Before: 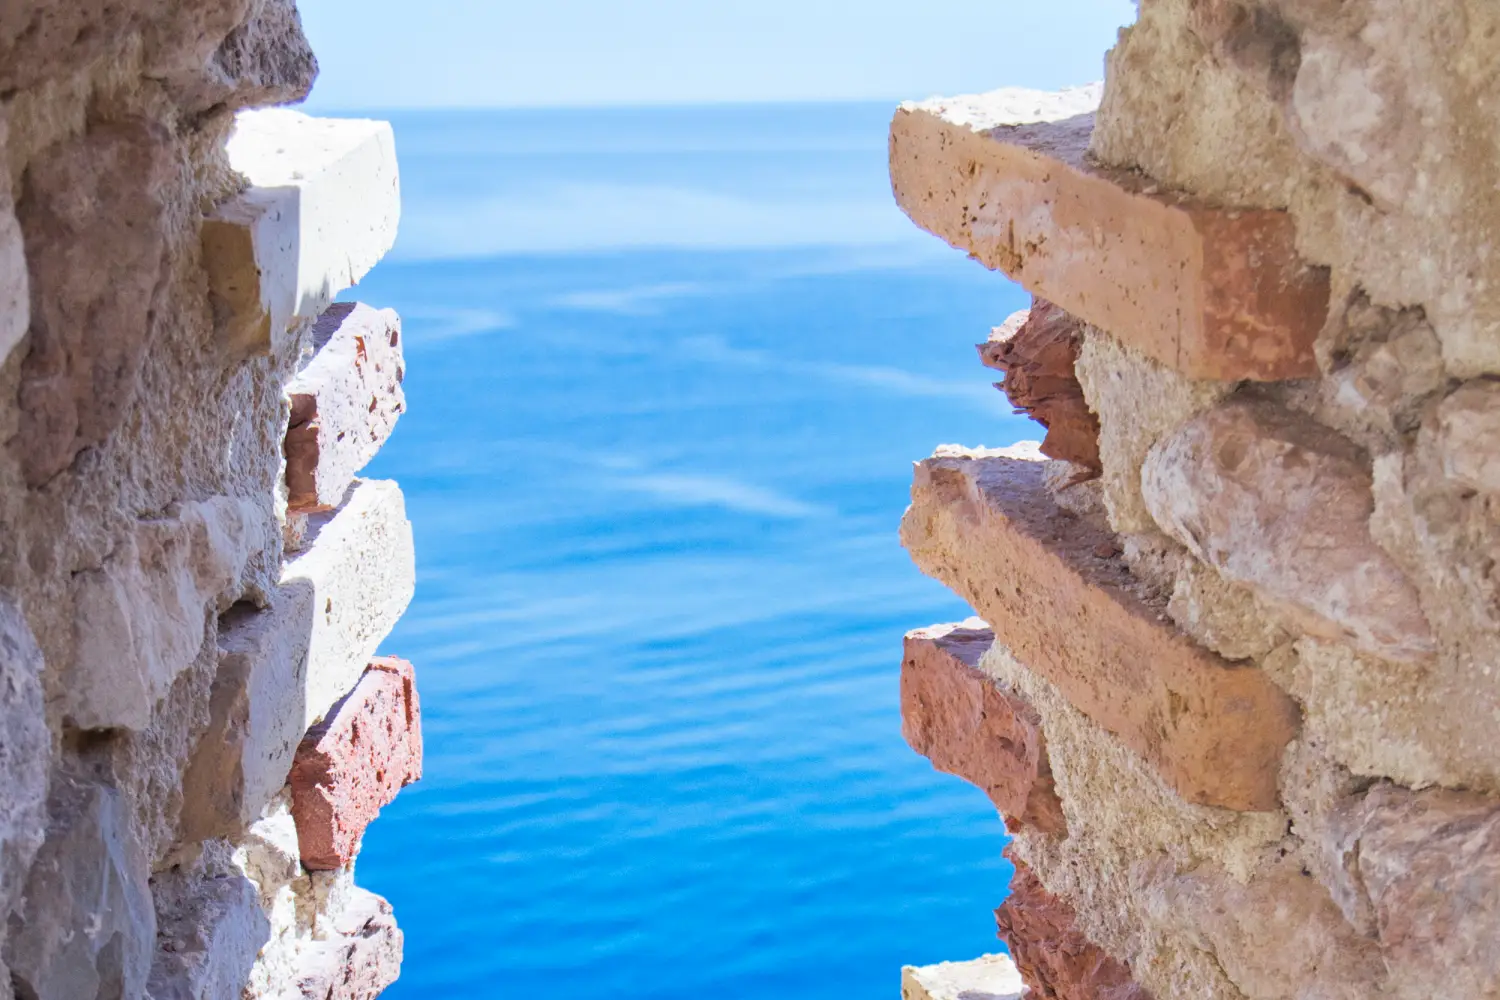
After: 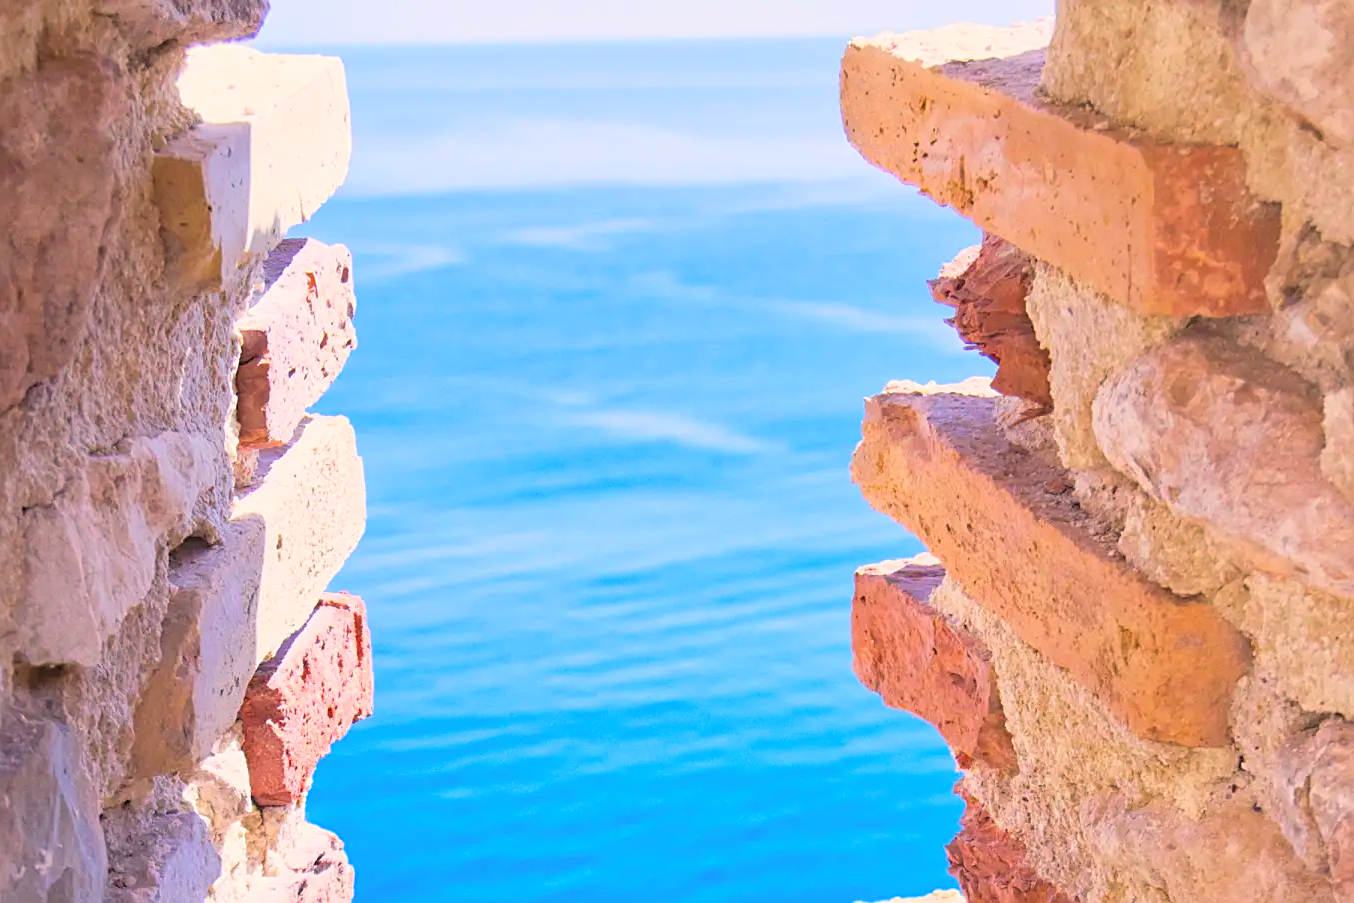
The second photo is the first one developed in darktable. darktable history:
sharpen: on, module defaults
crop: left 3.305%, top 6.436%, right 6.389%, bottom 3.258%
color correction: highlights a* 11.96, highlights b* 11.58
contrast brightness saturation: contrast 0.07, brightness 0.18, saturation 0.4
white balance: emerald 1
